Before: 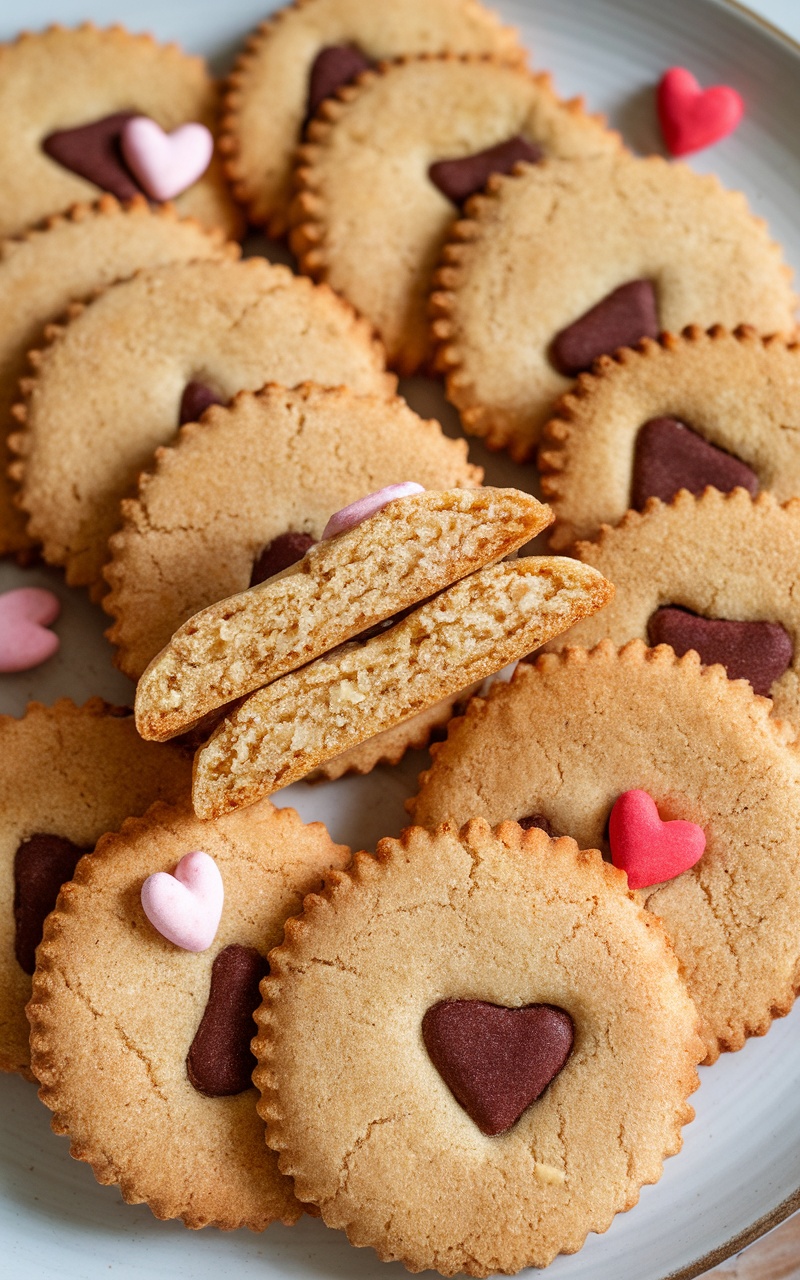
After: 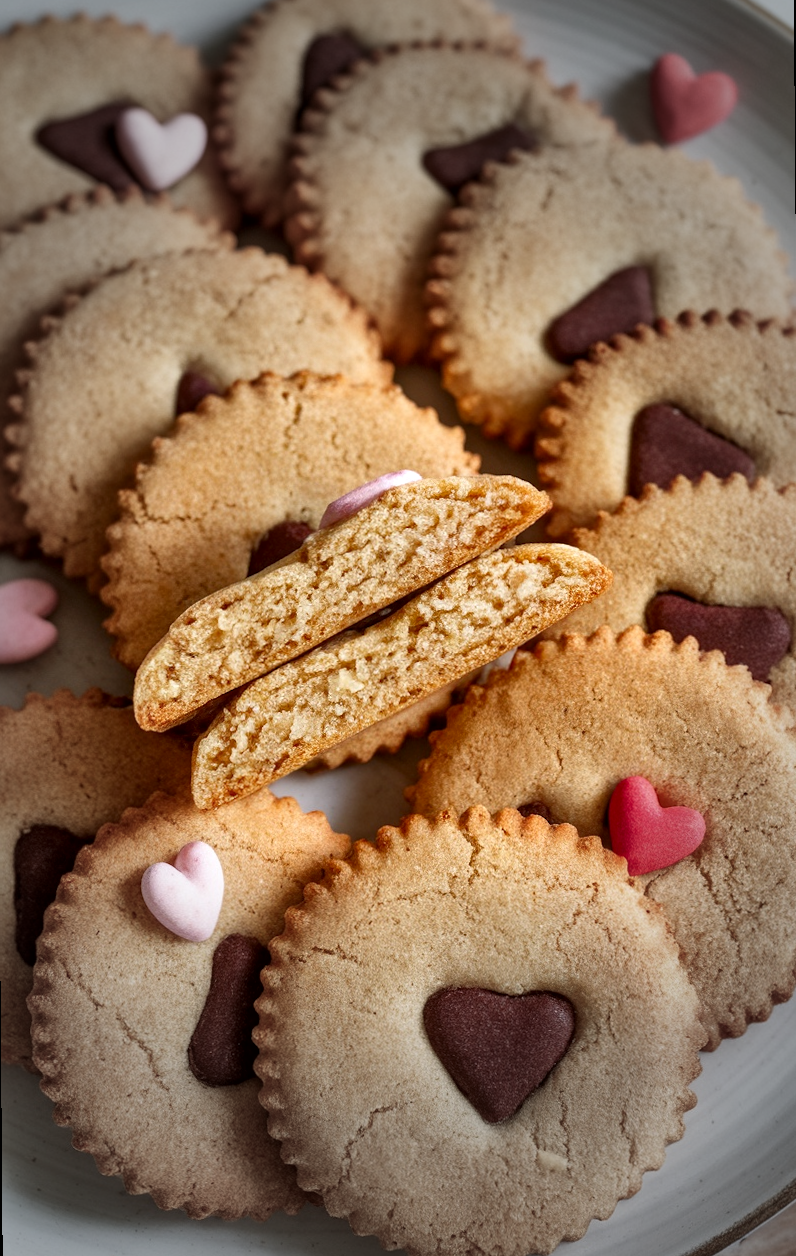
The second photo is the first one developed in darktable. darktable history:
shadows and highlights: soften with gaussian
local contrast: mode bilateral grid, contrast 20, coarseness 50, detail 148%, midtone range 0.2
vignetting: fall-off start 40%, fall-off radius 40%
rotate and perspective: rotation -0.45°, automatic cropping original format, crop left 0.008, crop right 0.992, crop top 0.012, crop bottom 0.988
